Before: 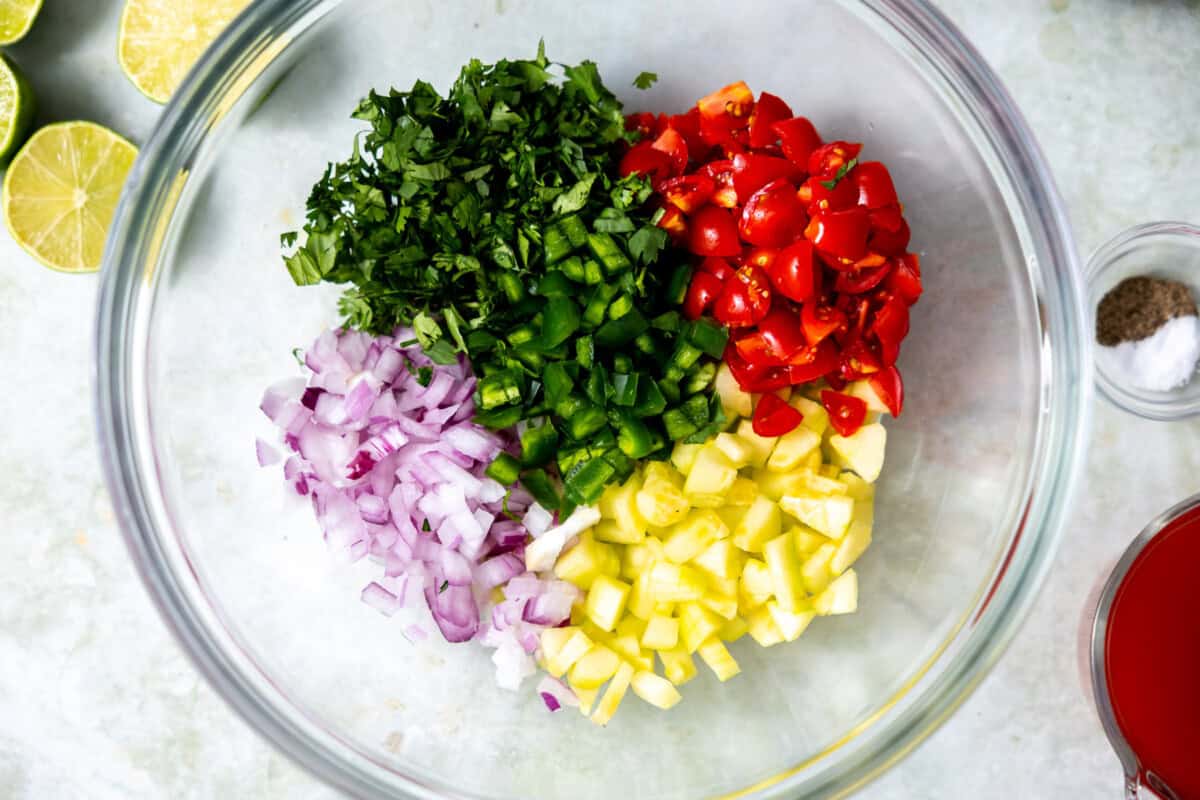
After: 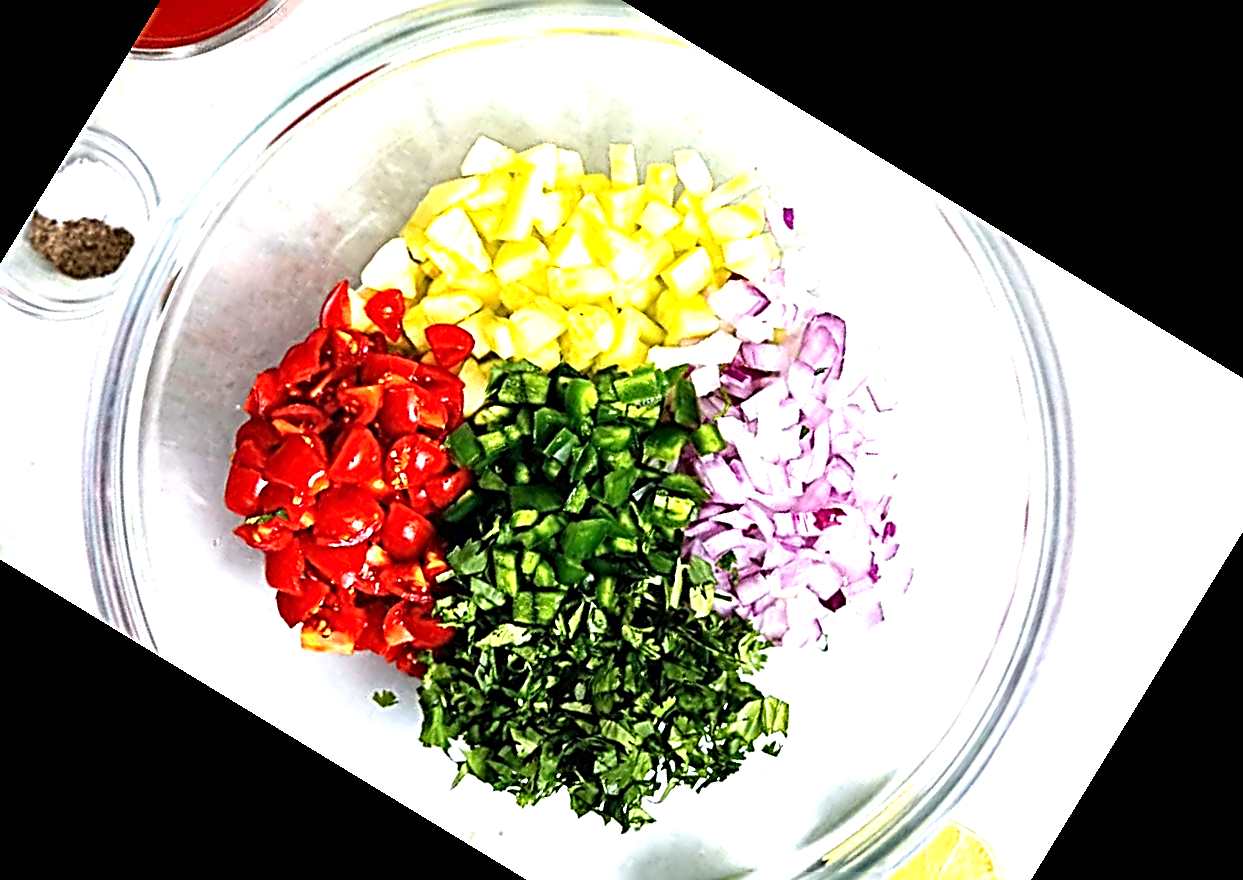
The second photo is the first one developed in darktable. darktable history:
exposure: exposure 0.921 EV, compensate highlight preservation false
sharpen: radius 3.158, amount 1.731
crop and rotate: angle 148.68°, left 9.111%, top 15.603%, right 4.588%, bottom 17.041%
